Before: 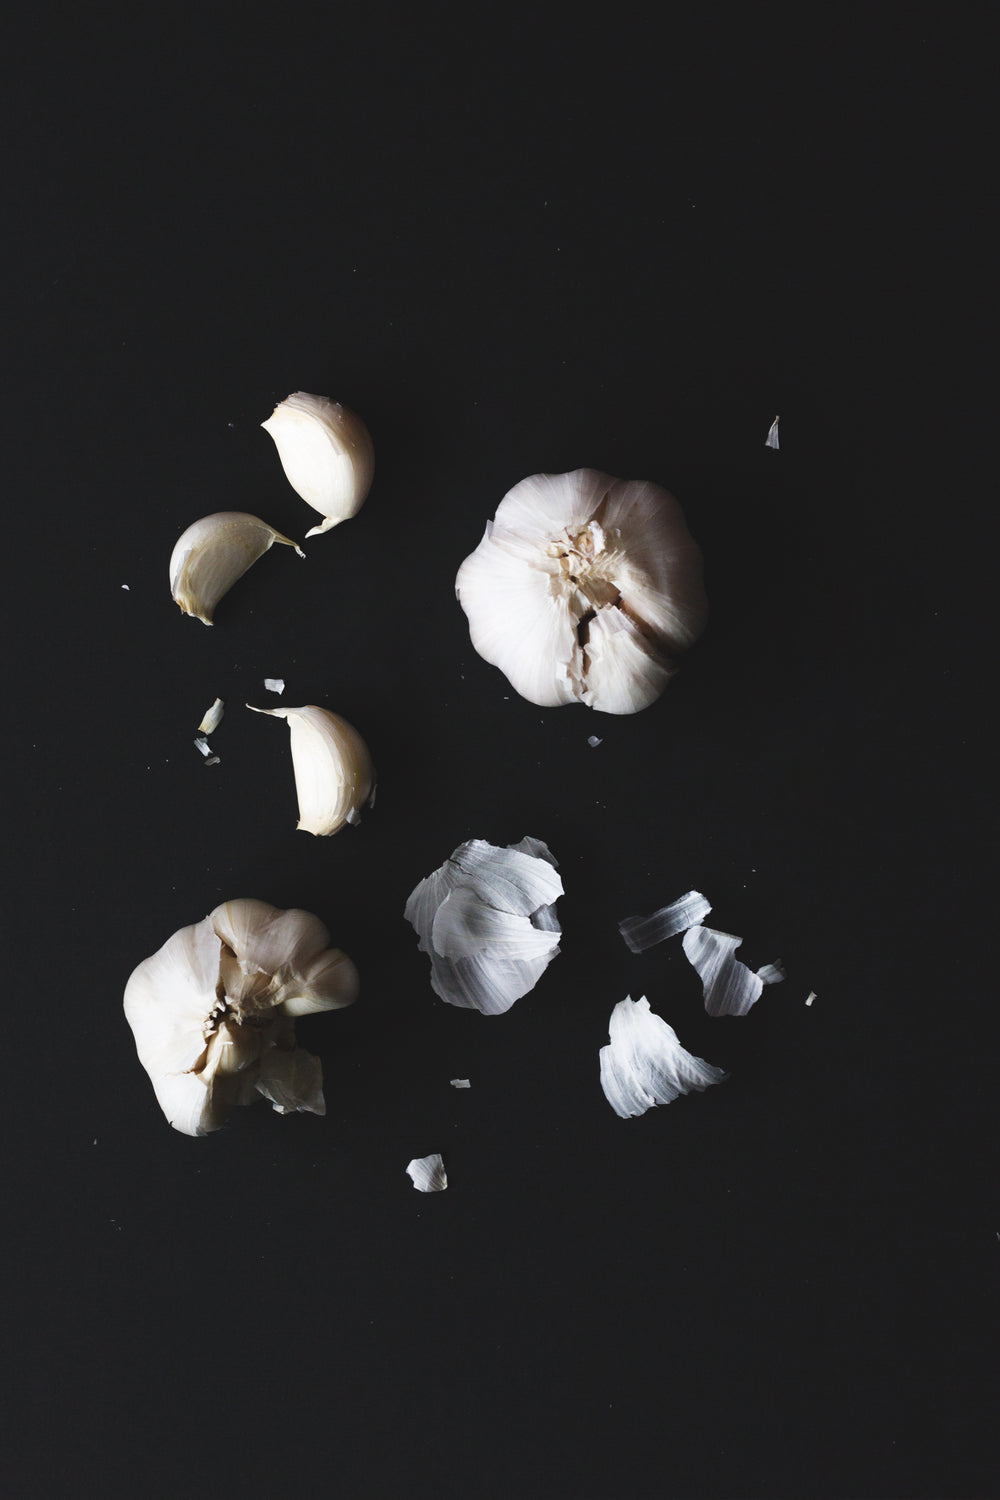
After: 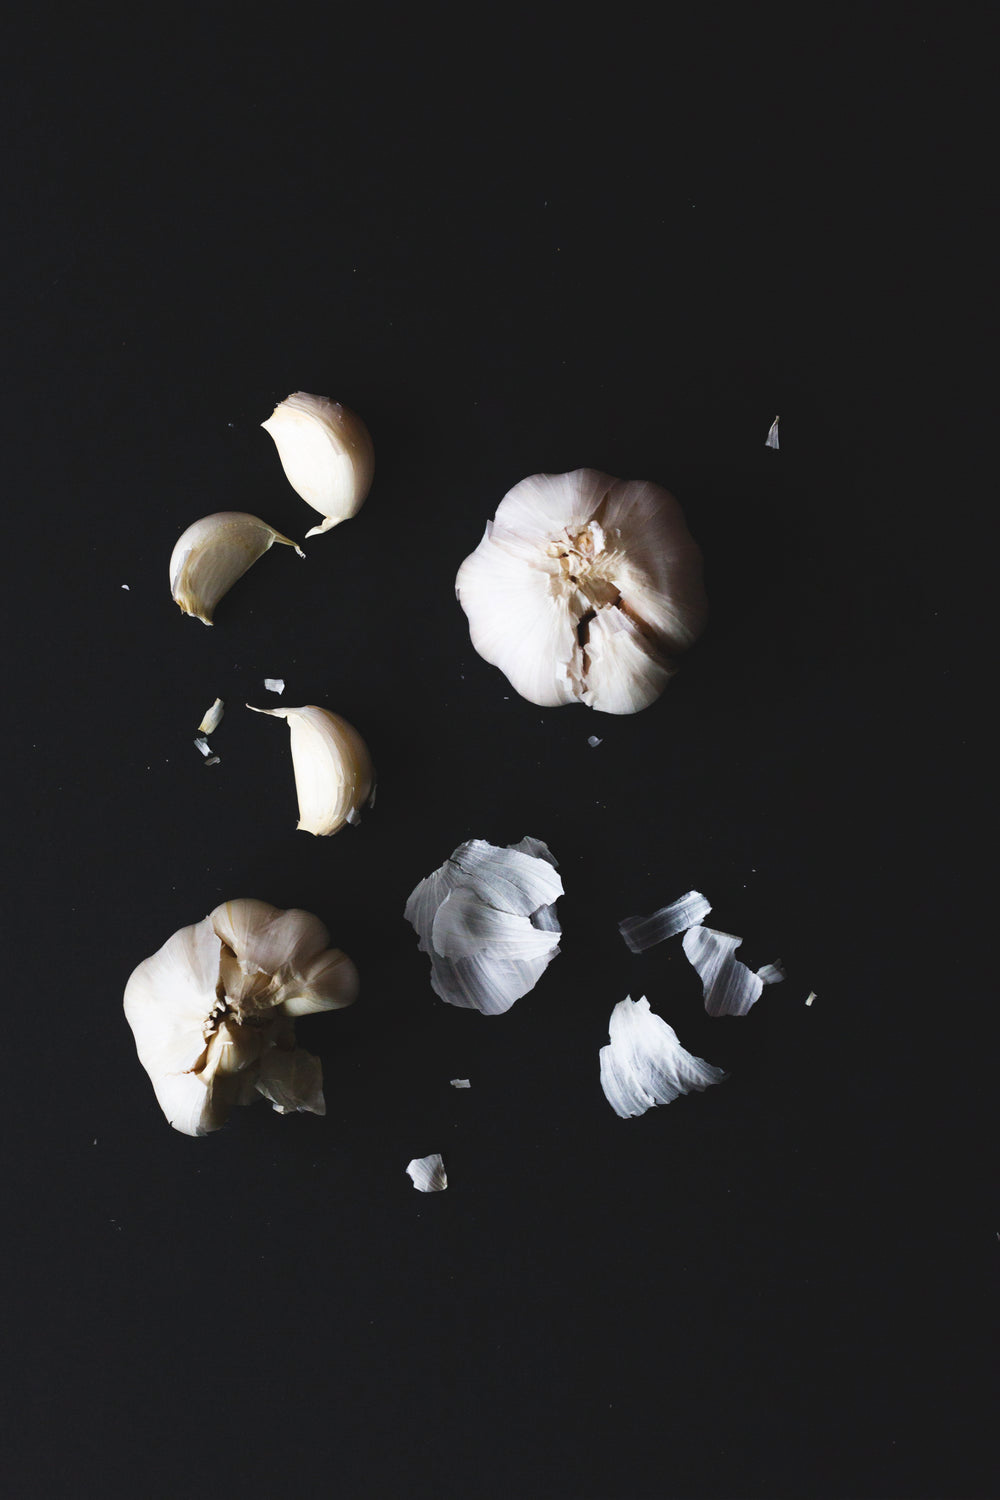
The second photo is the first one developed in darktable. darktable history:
contrast brightness saturation: contrast 0.077, saturation 0.201
